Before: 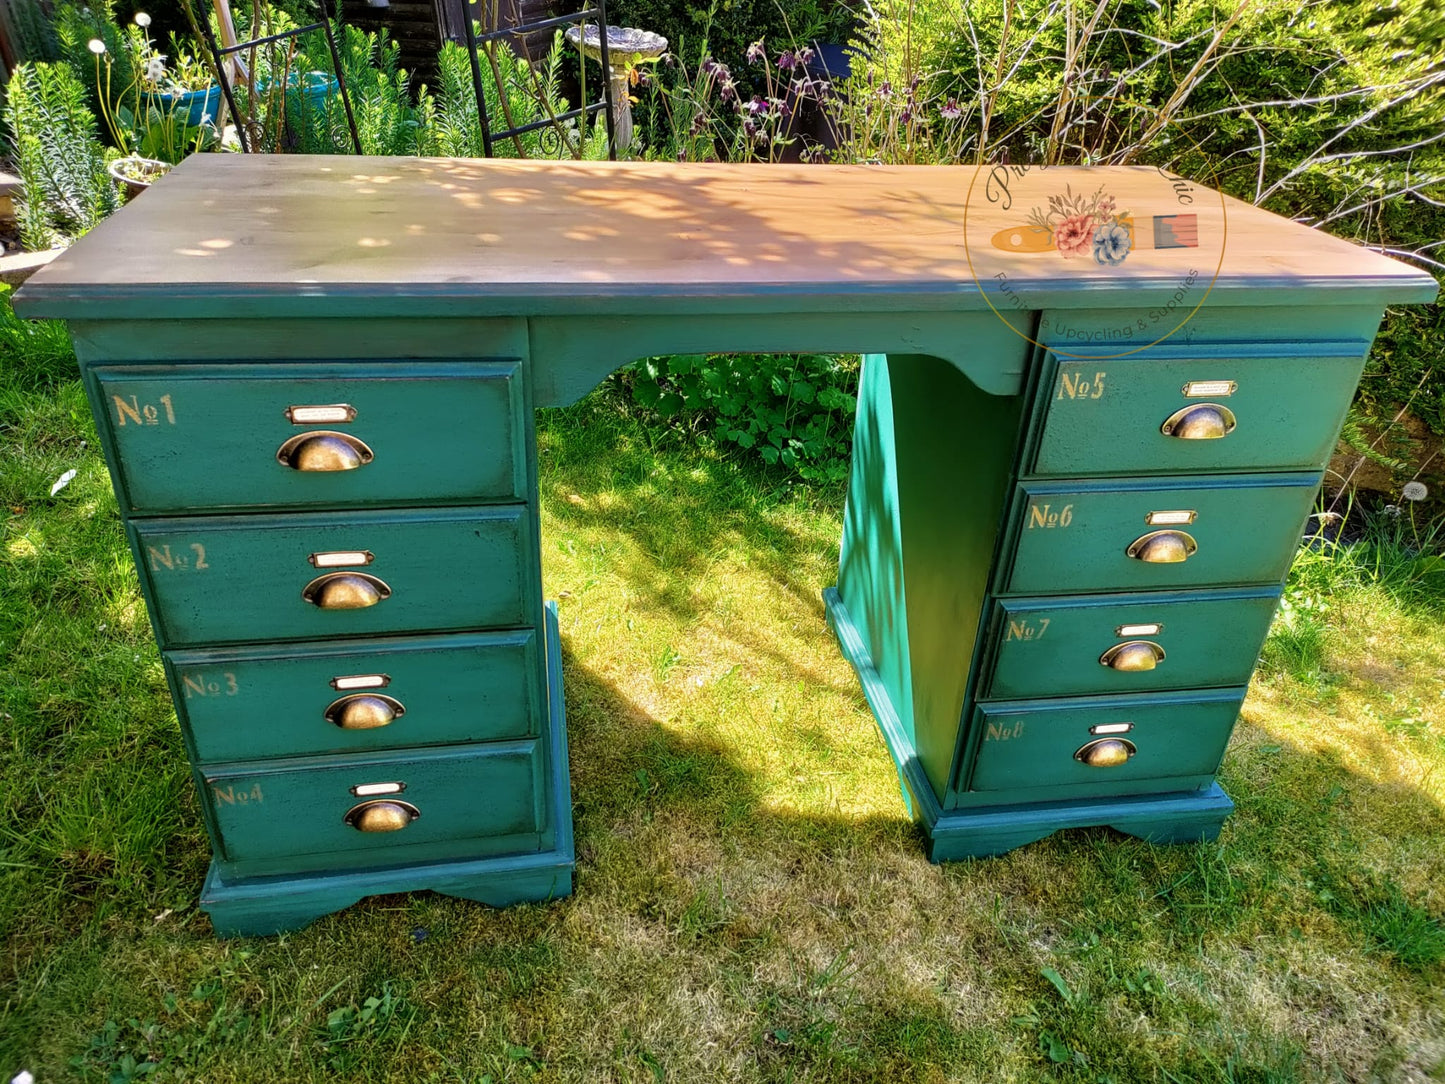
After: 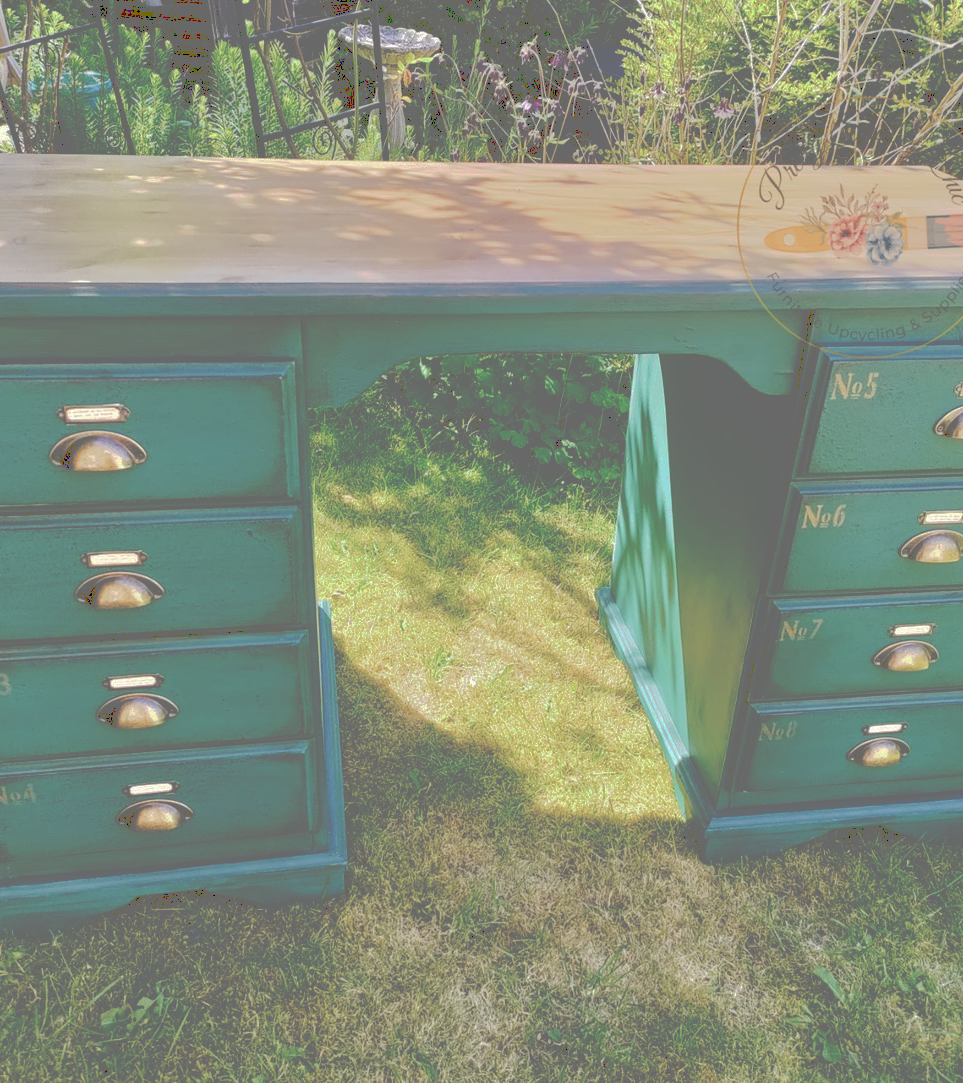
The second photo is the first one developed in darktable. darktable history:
exposure: exposure 0.014 EV, compensate highlight preservation false
crop and rotate: left 15.754%, right 17.579%
tone curve: curves: ch0 [(0, 0) (0.003, 0.439) (0.011, 0.439) (0.025, 0.439) (0.044, 0.439) (0.069, 0.439) (0.1, 0.439) (0.136, 0.44) (0.177, 0.444) (0.224, 0.45) (0.277, 0.462) (0.335, 0.487) (0.399, 0.528) (0.468, 0.577) (0.543, 0.621) (0.623, 0.669) (0.709, 0.715) (0.801, 0.764) (0.898, 0.804) (1, 1)], preserve colors none
